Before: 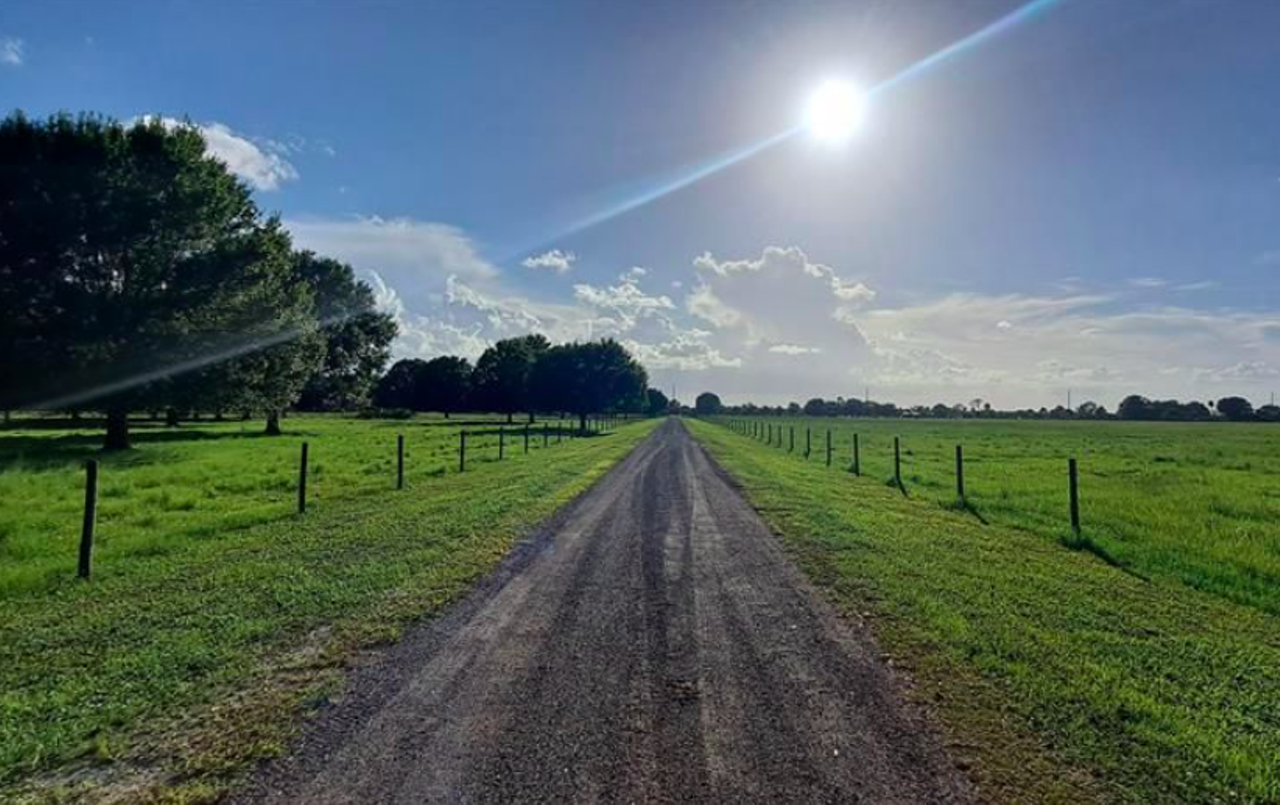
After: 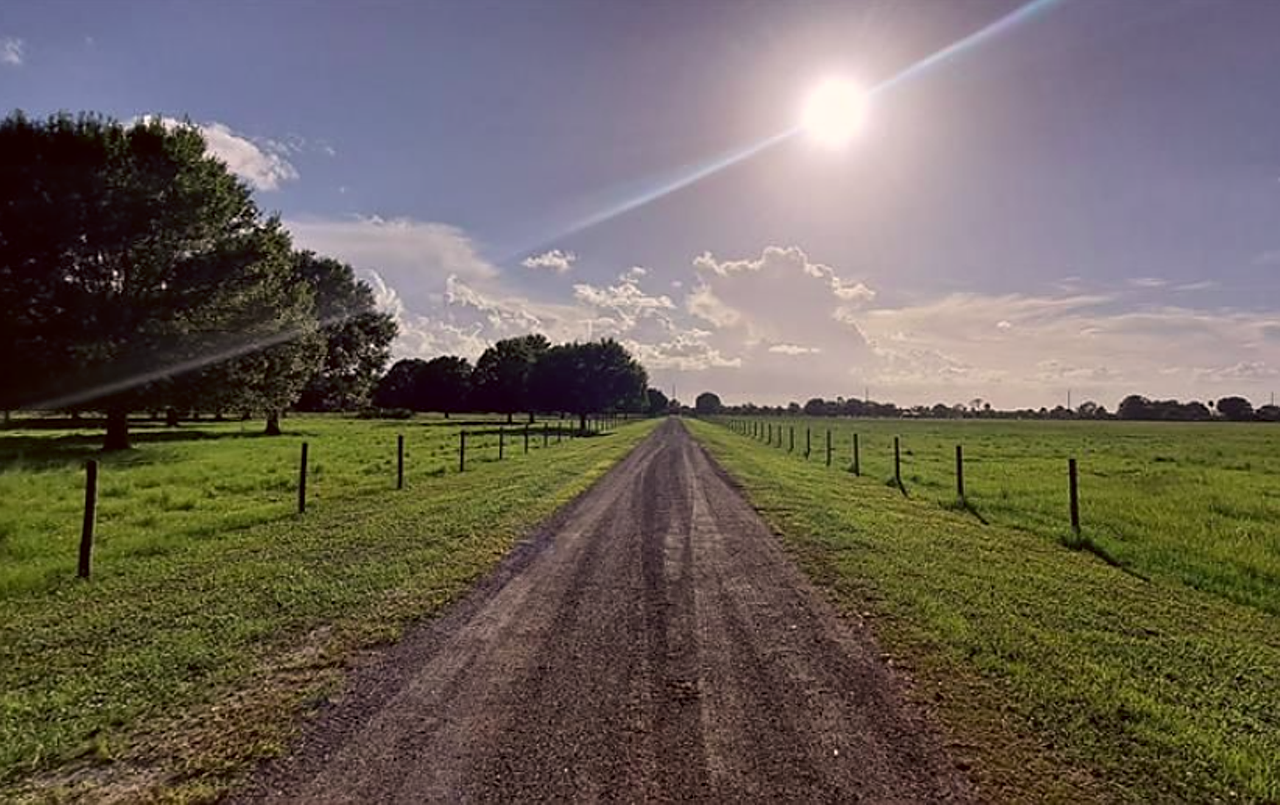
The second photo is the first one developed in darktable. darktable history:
sharpen: on, module defaults
white balance: red 1, blue 1
color correction: highlights a* 10.21, highlights b* 9.79, shadows a* 8.61, shadows b* 7.88, saturation 0.8
